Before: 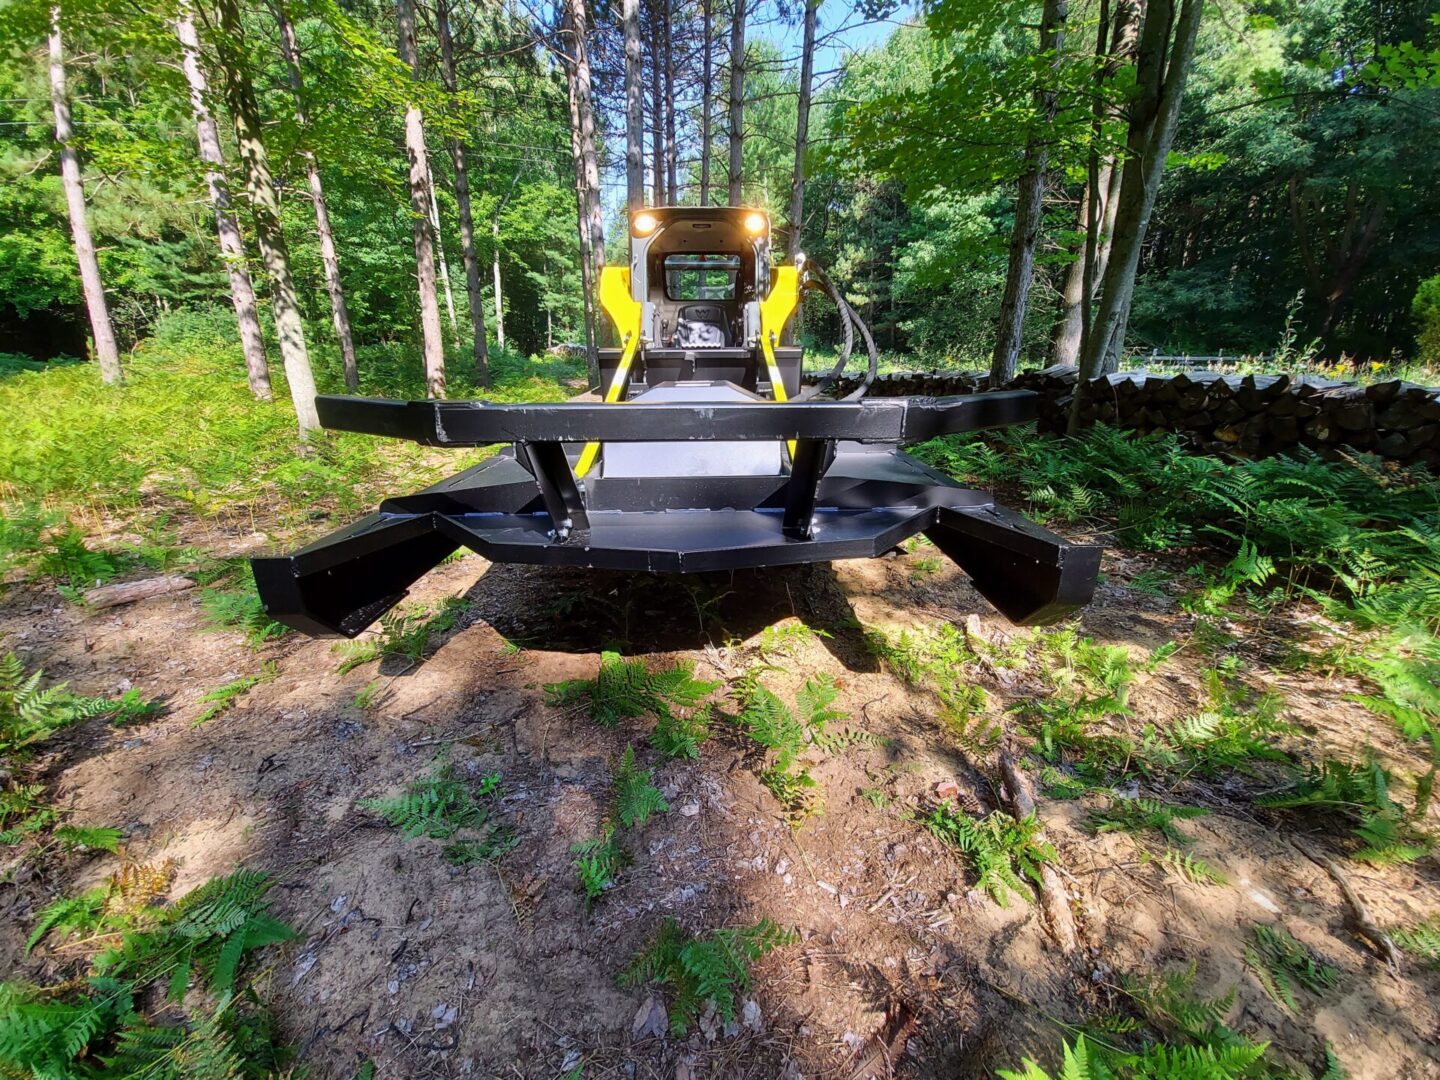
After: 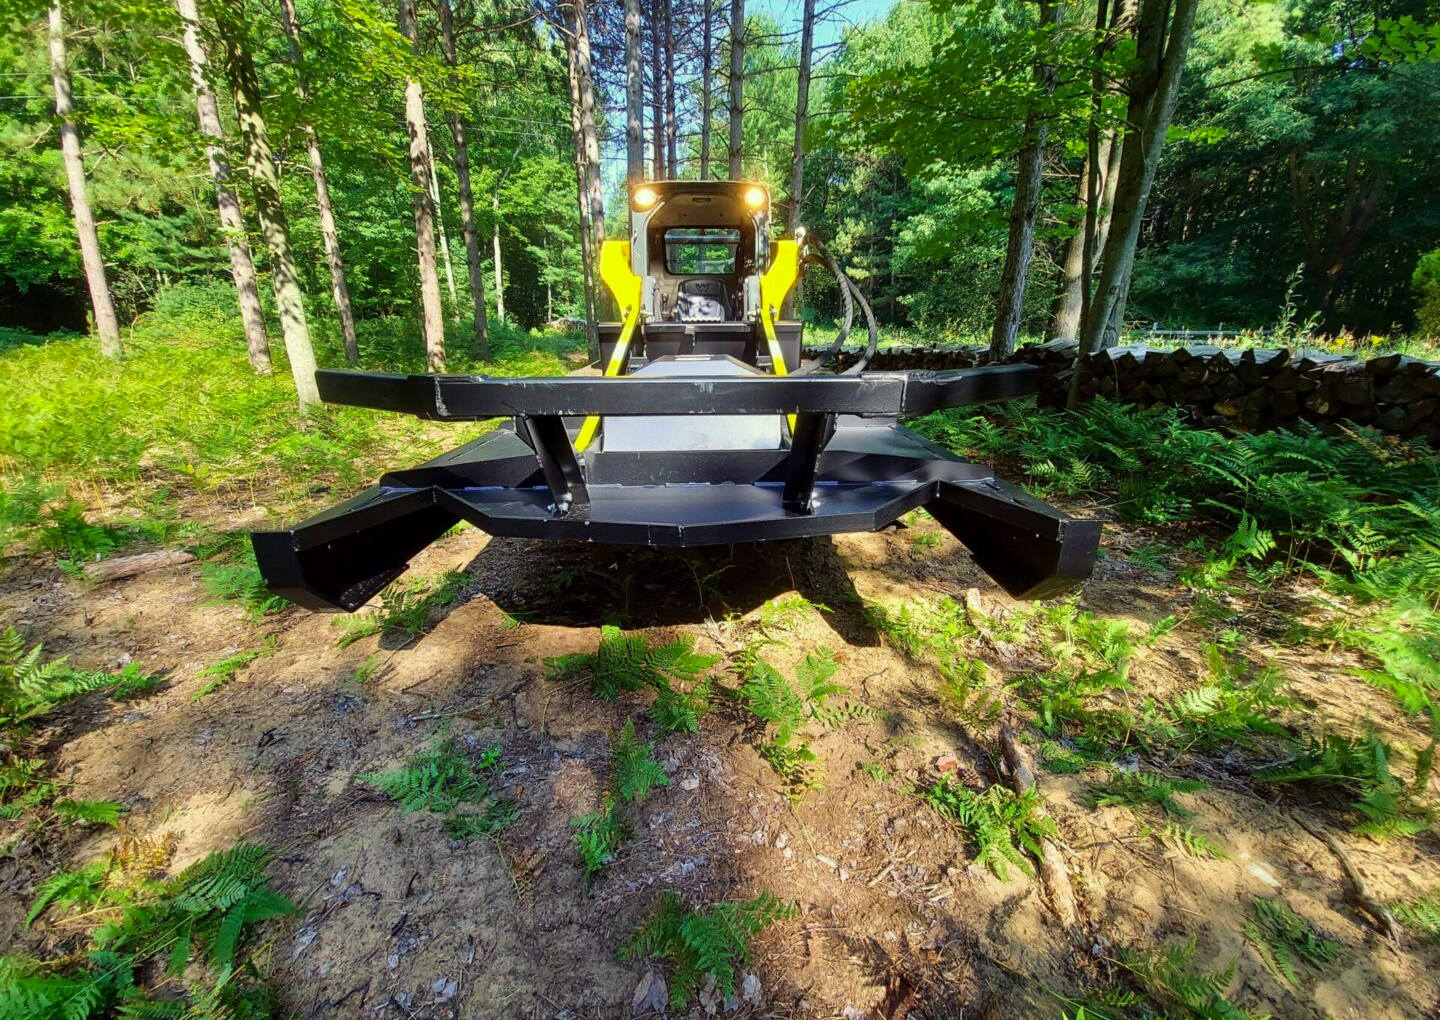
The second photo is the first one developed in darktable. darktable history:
crop and rotate: top 2.479%, bottom 3.018%
color correction: highlights a* -5.94, highlights b* 11.19
velvia: on, module defaults
